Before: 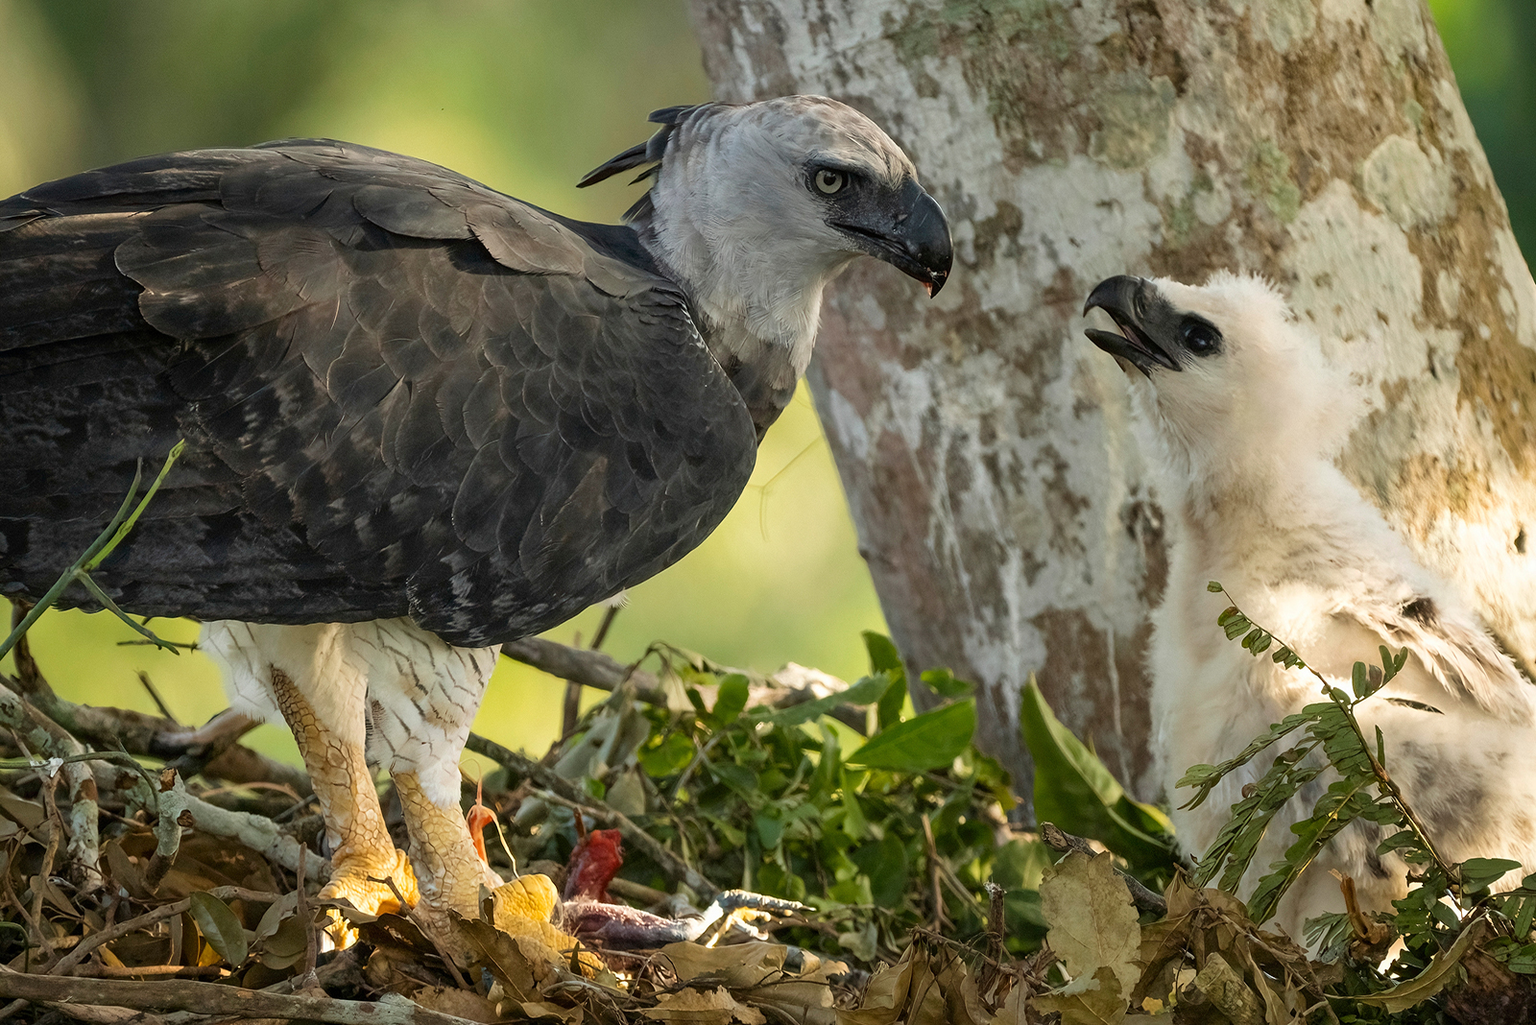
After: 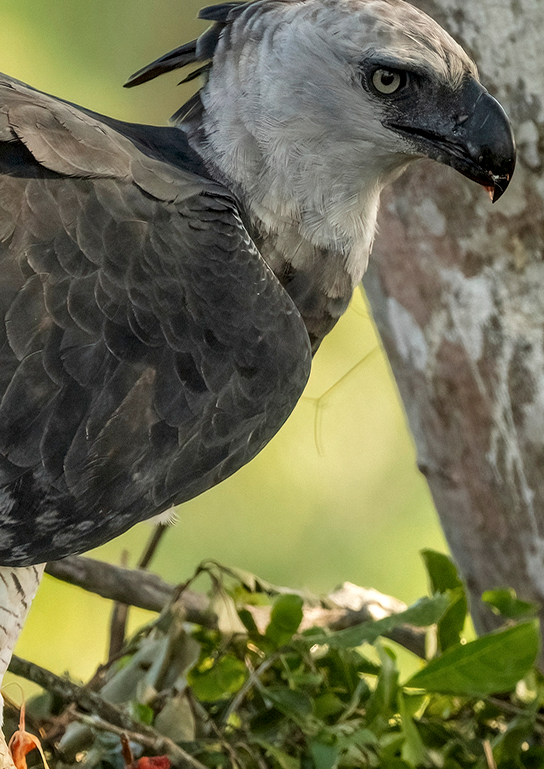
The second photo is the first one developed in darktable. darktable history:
crop and rotate: left 29.864%, top 10.162%, right 36.111%, bottom 17.815%
local contrast: on, module defaults
